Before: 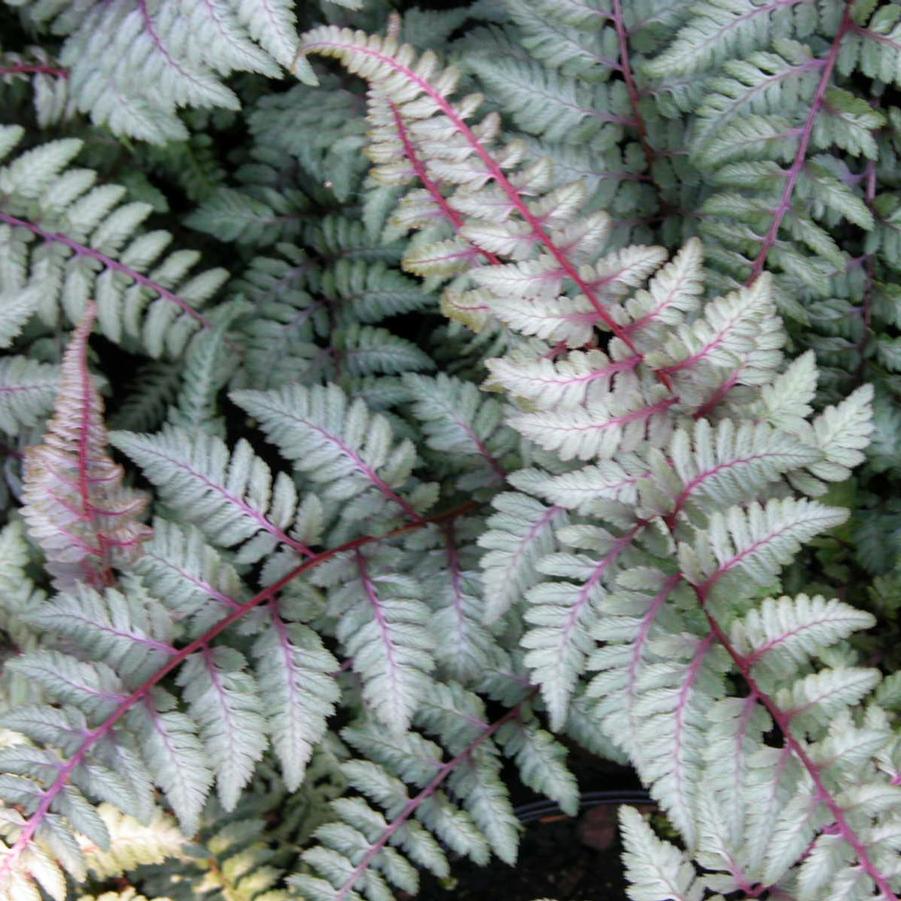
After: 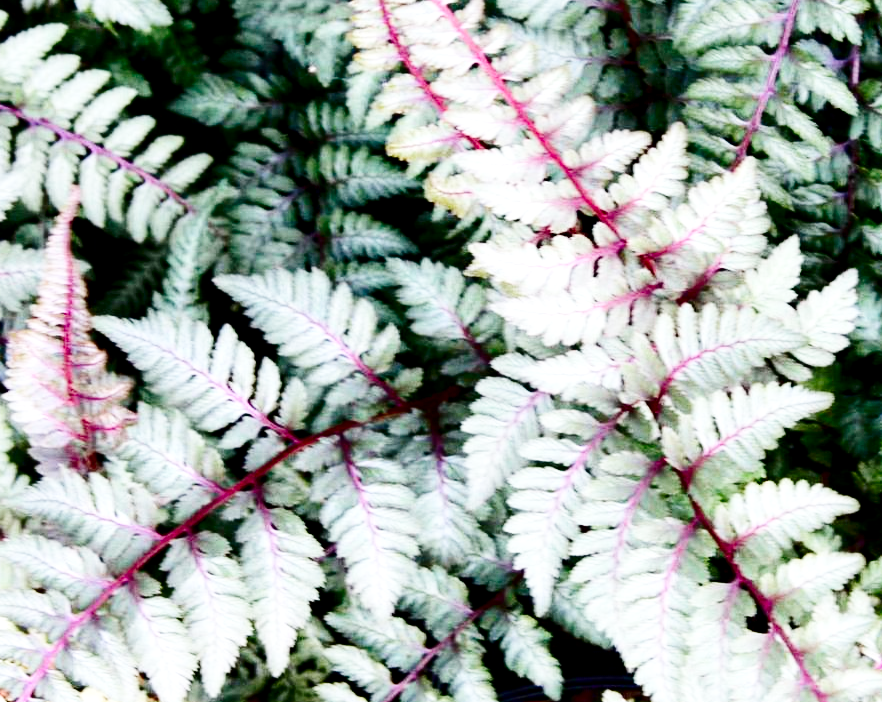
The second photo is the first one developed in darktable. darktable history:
crop and rotate: left 1.814%, top 12.818%, right 0.25%, bottom 9.225%
contrast brightness saturation: contrast 0.24, brightness -0.24, saturation 0.14
base curve: curves: ch0 [(0, 0.003) (0.001, 0.002) (0.006, 0.004) (0.02, 0.022) (0.048, 0.086) (0.094, 0.234) (0.162, 0.431) (0.258, 0.629) (0.385, 0.8) (0.548, 0.918) (0.751, 0.988) (1, 1)], preserve colors none
local contrast: highlights 100%, shadows 100%, detail 120%, midtone range 0.2
